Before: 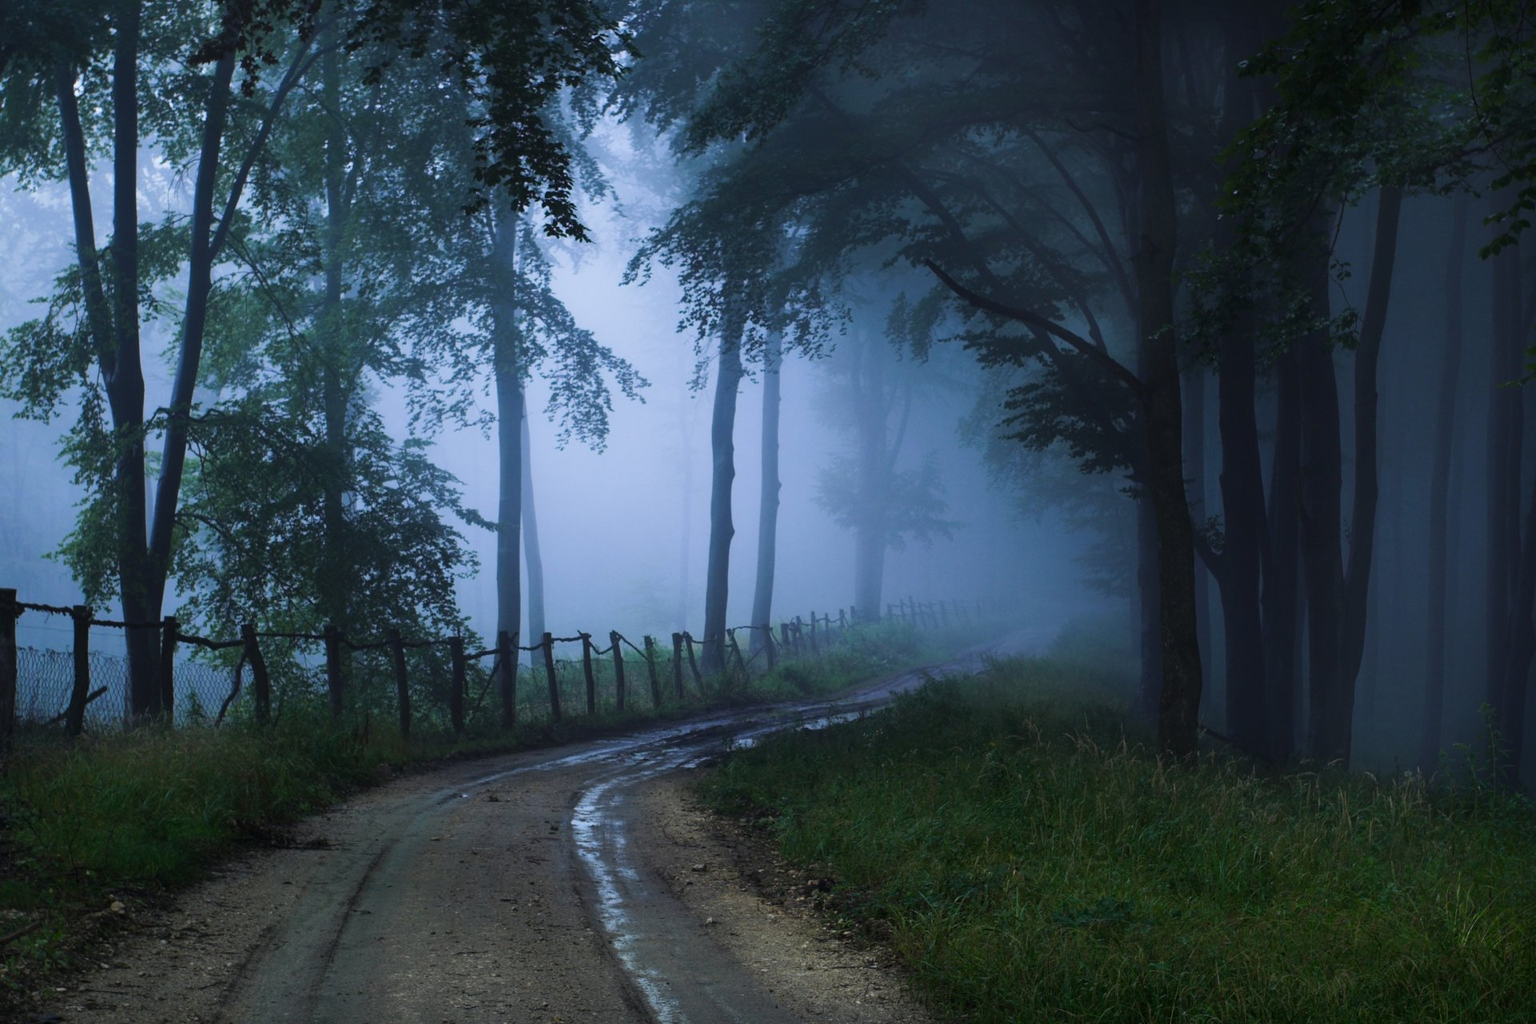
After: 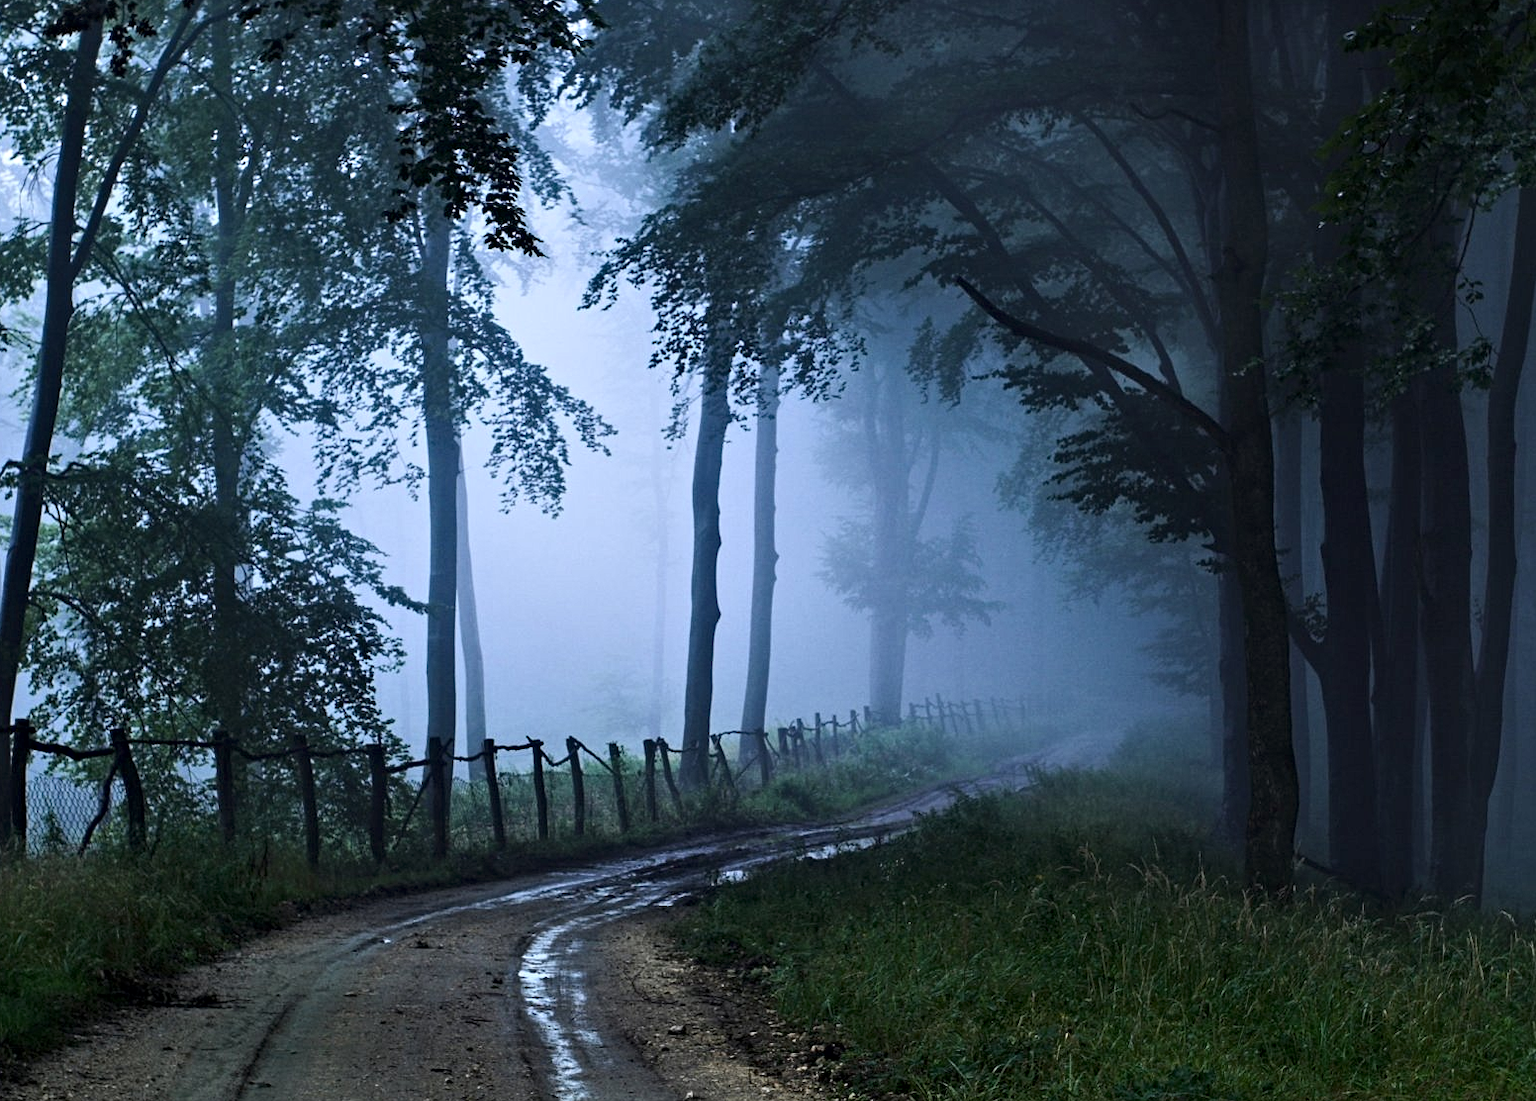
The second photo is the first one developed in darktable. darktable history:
contrast equalizer: octaves 7, y [[0.5, 0.542, 0.583, 0.625, 0.667, 0.708], [0.5 ×6], [0.5 ×6], [0 ×6], [0 ×6]]
contrast brightness saturation: contrast 0.15, brightness 0.05
crop: left 9.929%, top 3.475%, right 9.188%, bottom 9.529%
